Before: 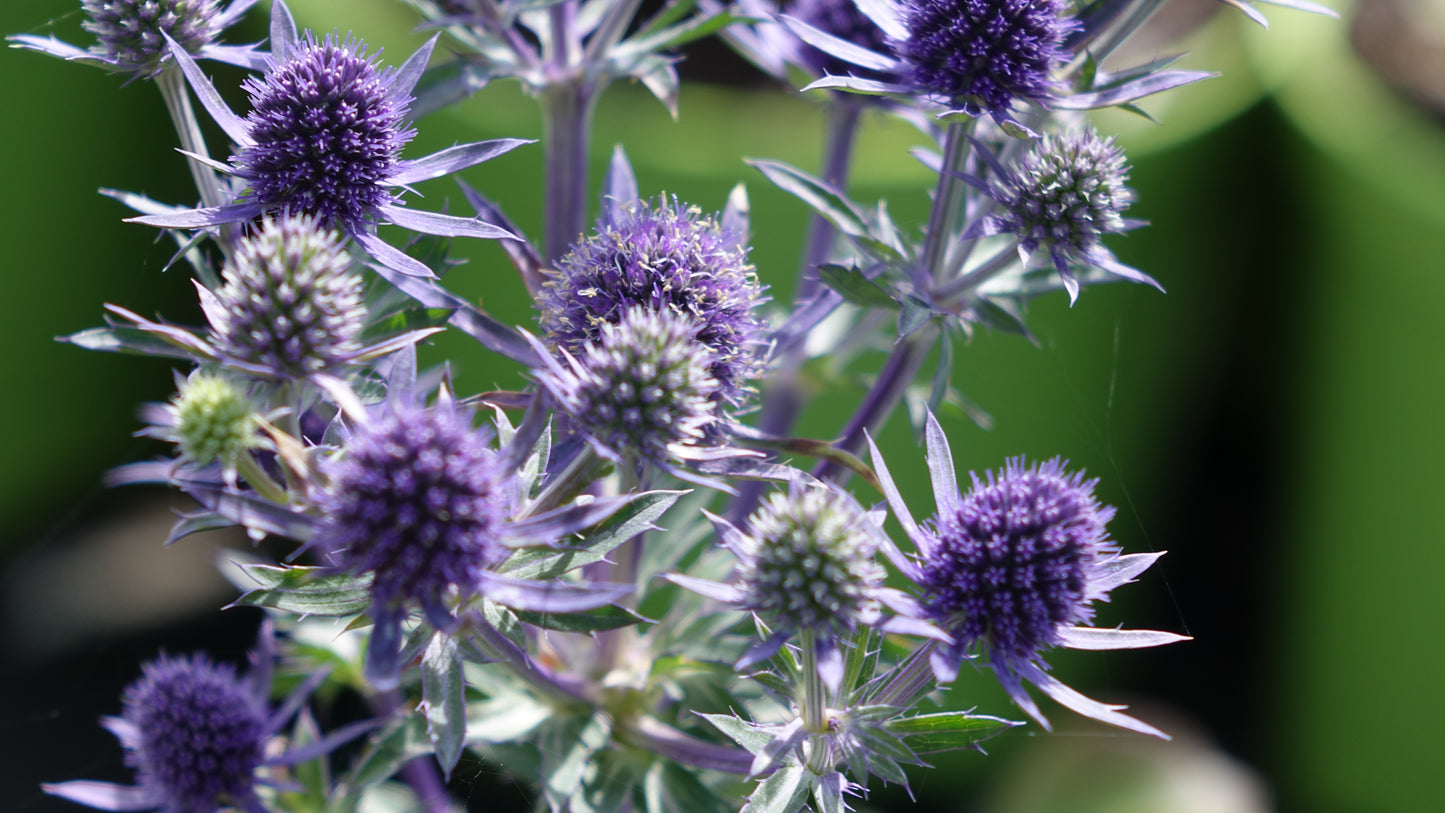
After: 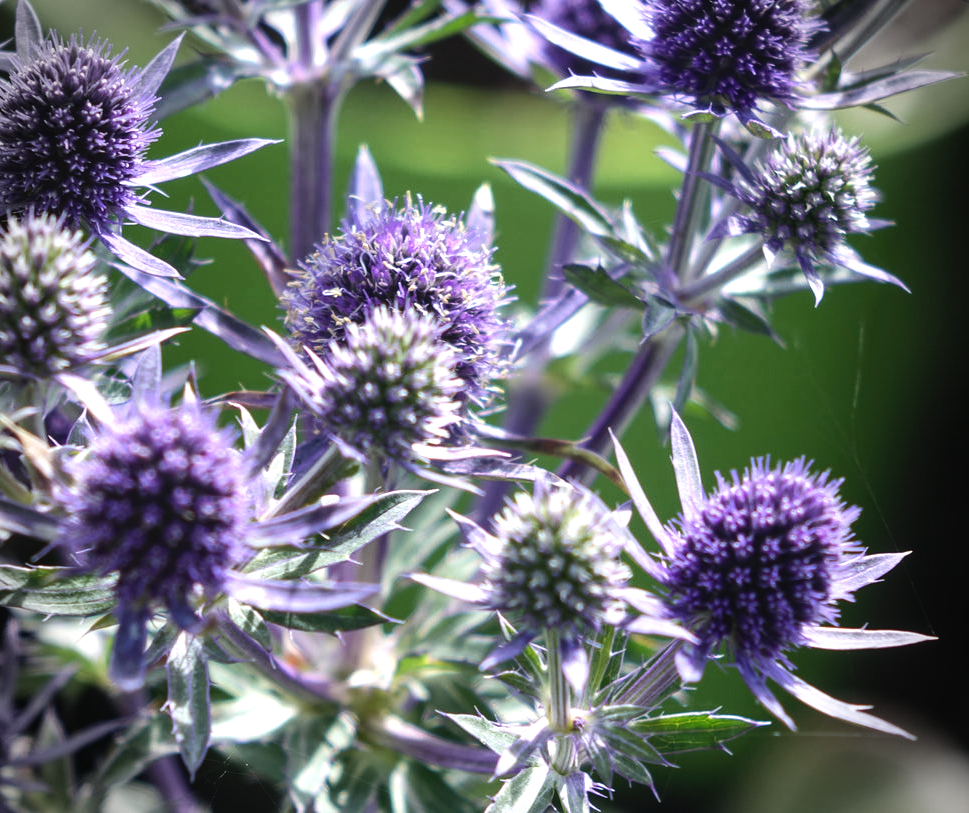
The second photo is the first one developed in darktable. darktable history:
tone equalizer: -8 EV -0.754 EV, -7 EV -0.681 EV, -6 EV -0.588 EV, -5 EV -0.372 EV, -3 EV 0.405 EV, -2 EV 0.6 EV, -1 EV 0.692 EV, +0 EV 0.769 EV, edges refinement/feathering 500, mask exposure compensation -1.57 EV, preserve details no
local contrast: detail 109%
vignetting: fall-off start 88.09%, fall-off radius 24.96%, brightness -0.575, unbound false
crop and rotate: left 17.693%, right 15.179%
